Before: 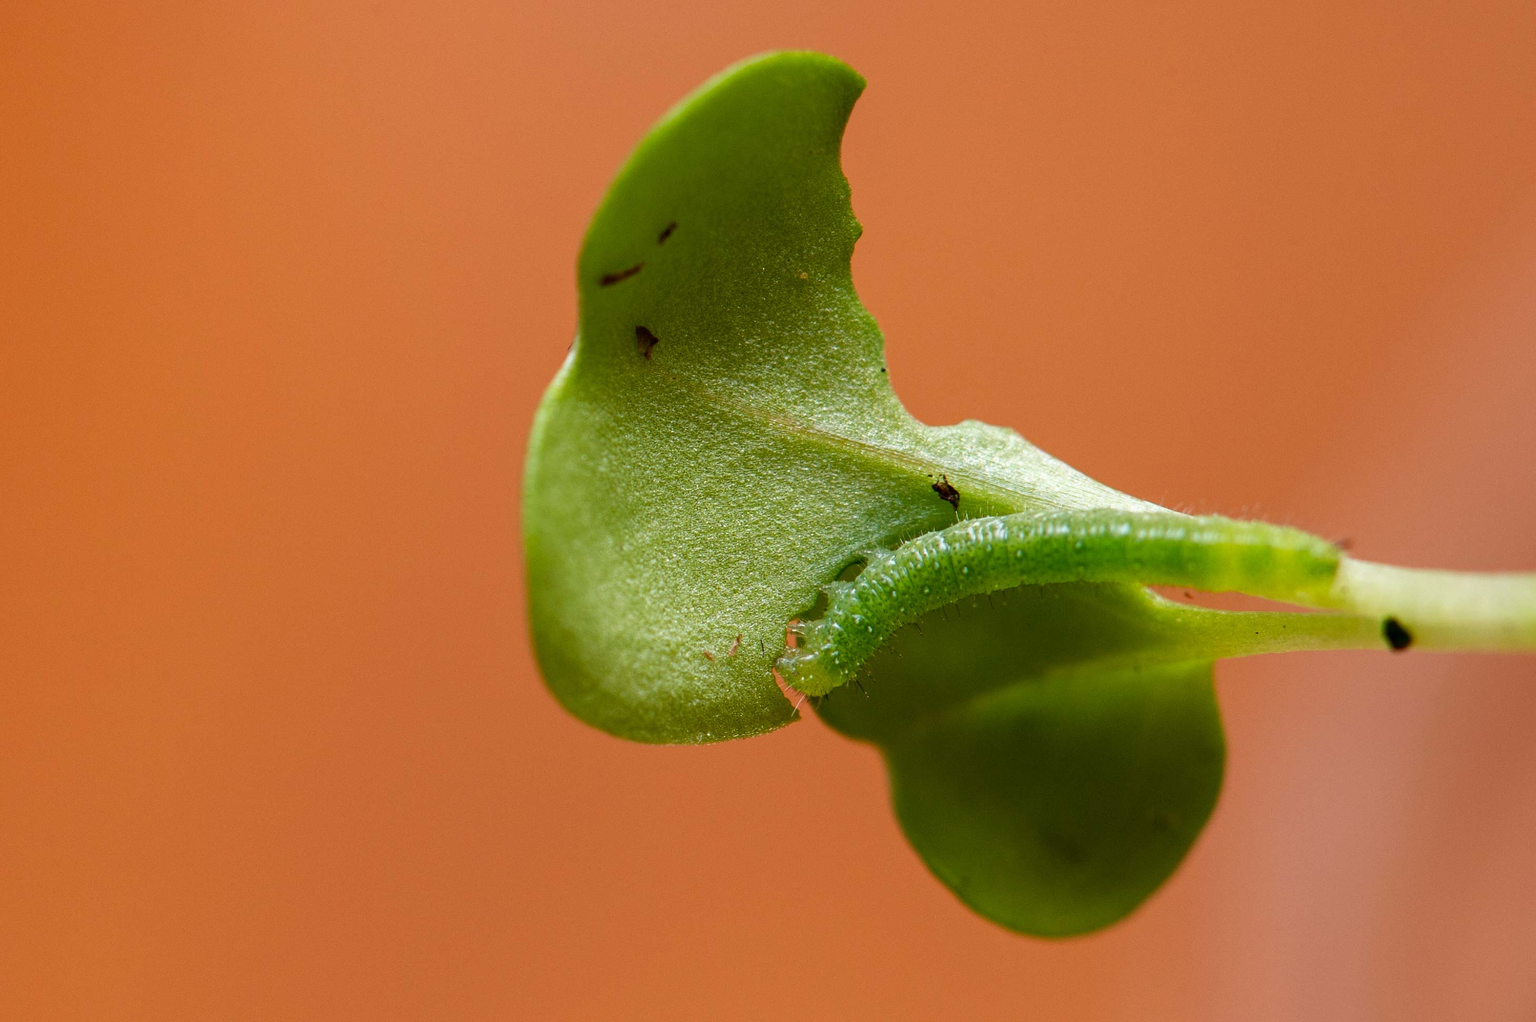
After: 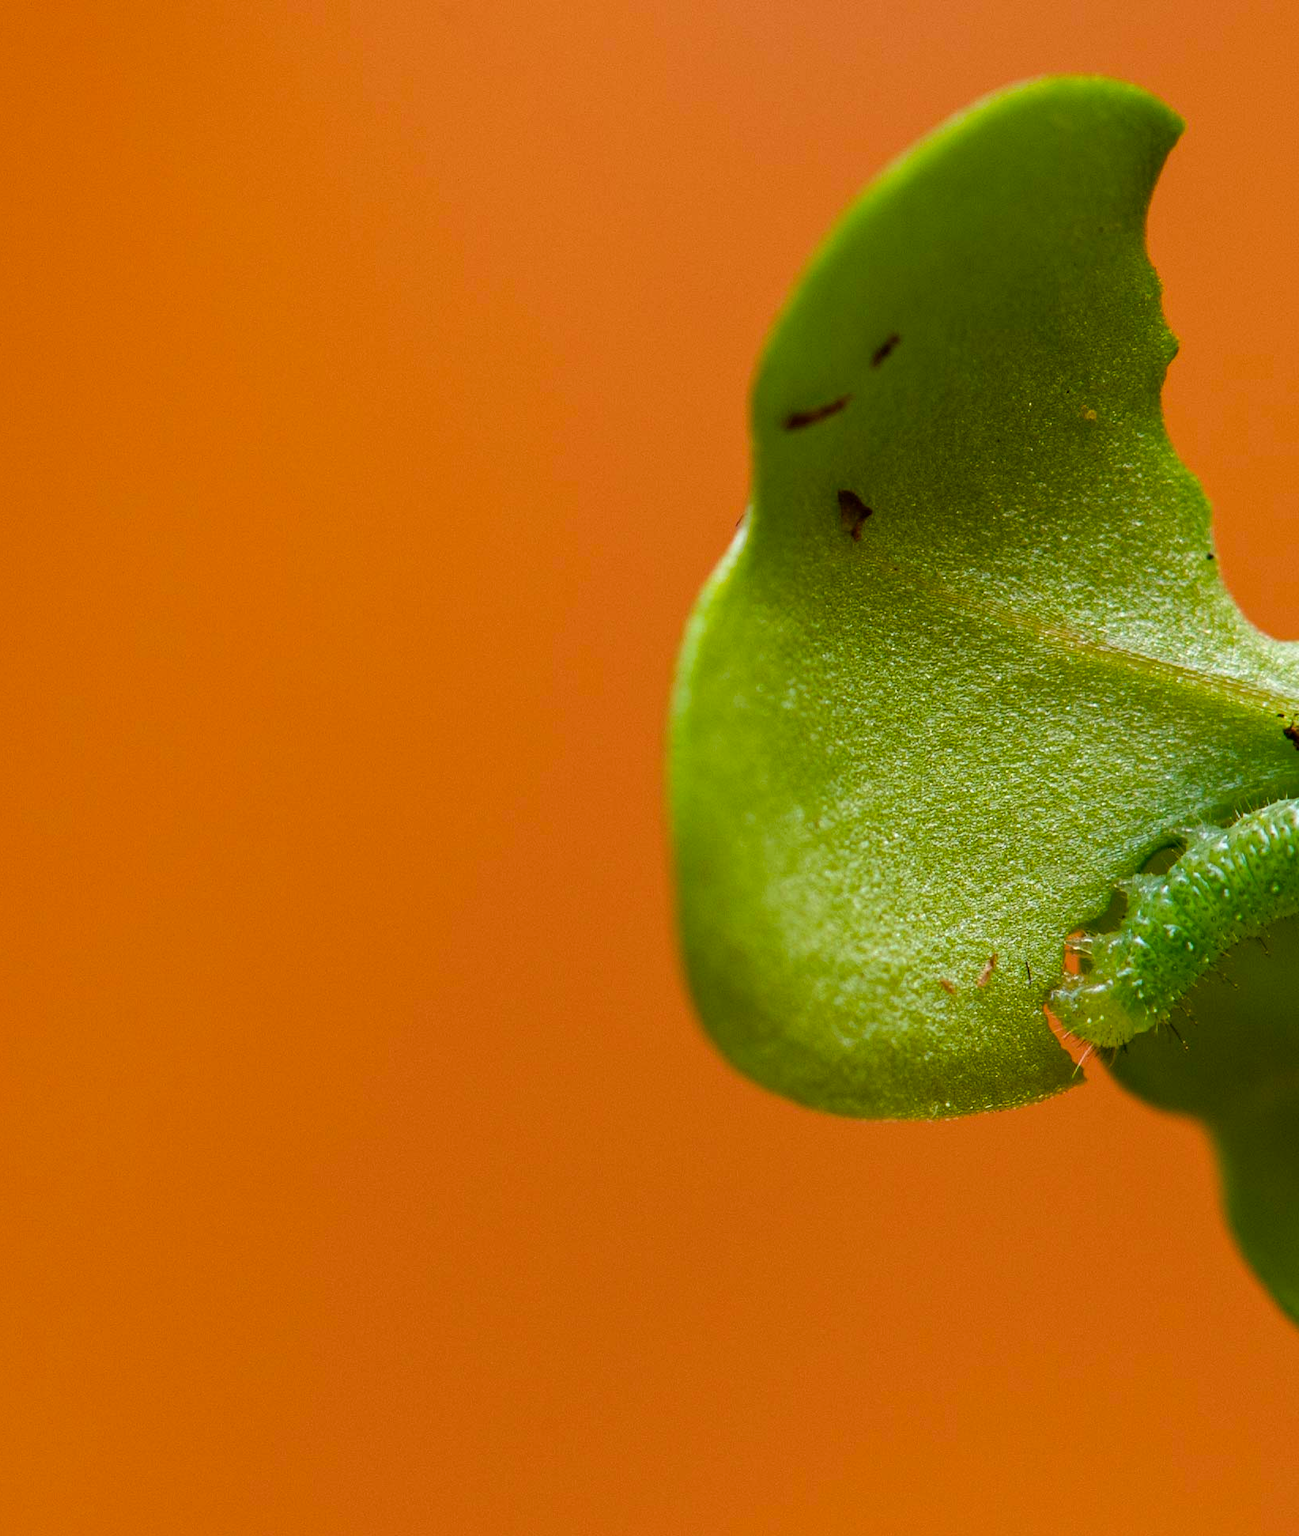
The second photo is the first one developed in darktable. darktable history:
color balance rgb: perceptual saturation grading › global saturation 20%, global vibrance 20%
crop: left 5.114%, right 38.589%
